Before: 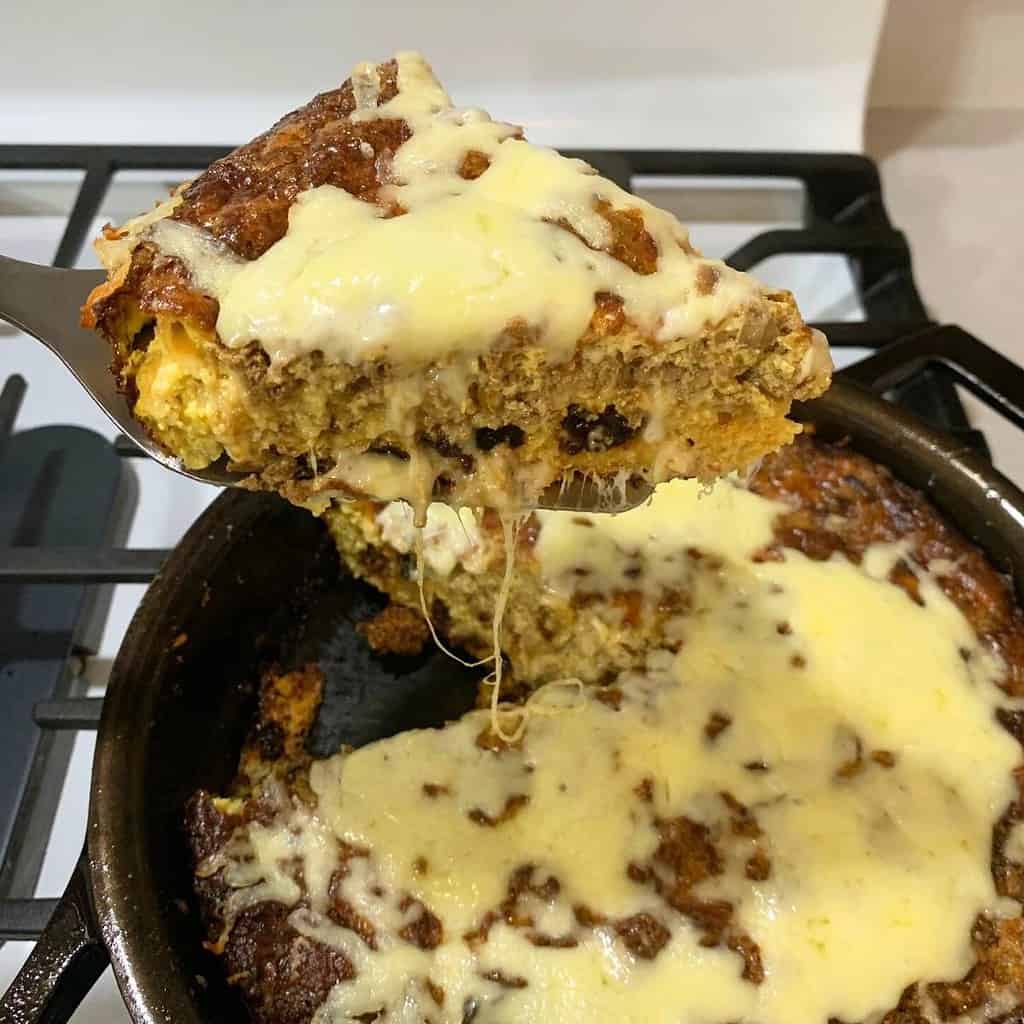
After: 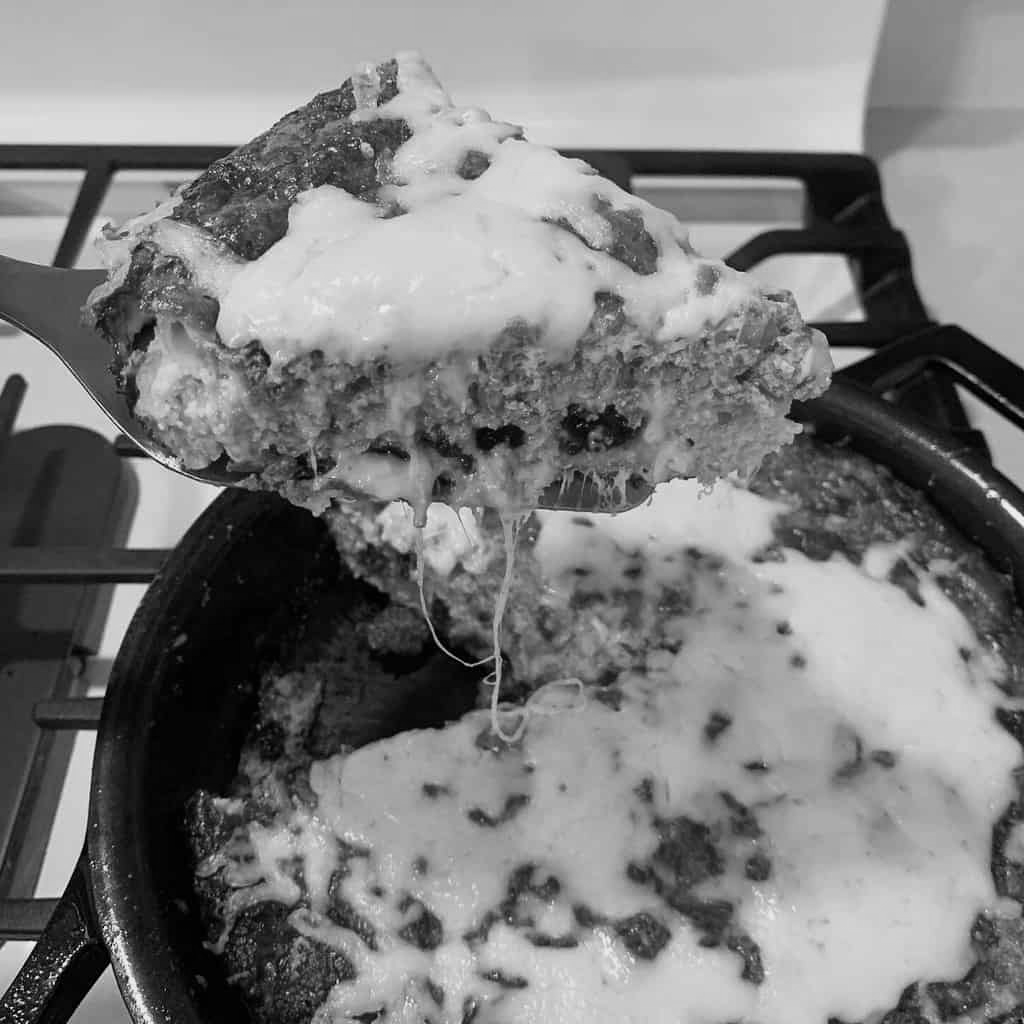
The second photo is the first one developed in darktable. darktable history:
color calibration: output gray [0.21, 0.42, 0.37, 0], gray › normalize channels true, illuminant same as pipeline (D50), adaptation XYZ, x 0.346, y 0.359, gamut compression 0
white balance: red 1.138, green 0.996, blue 0.812
